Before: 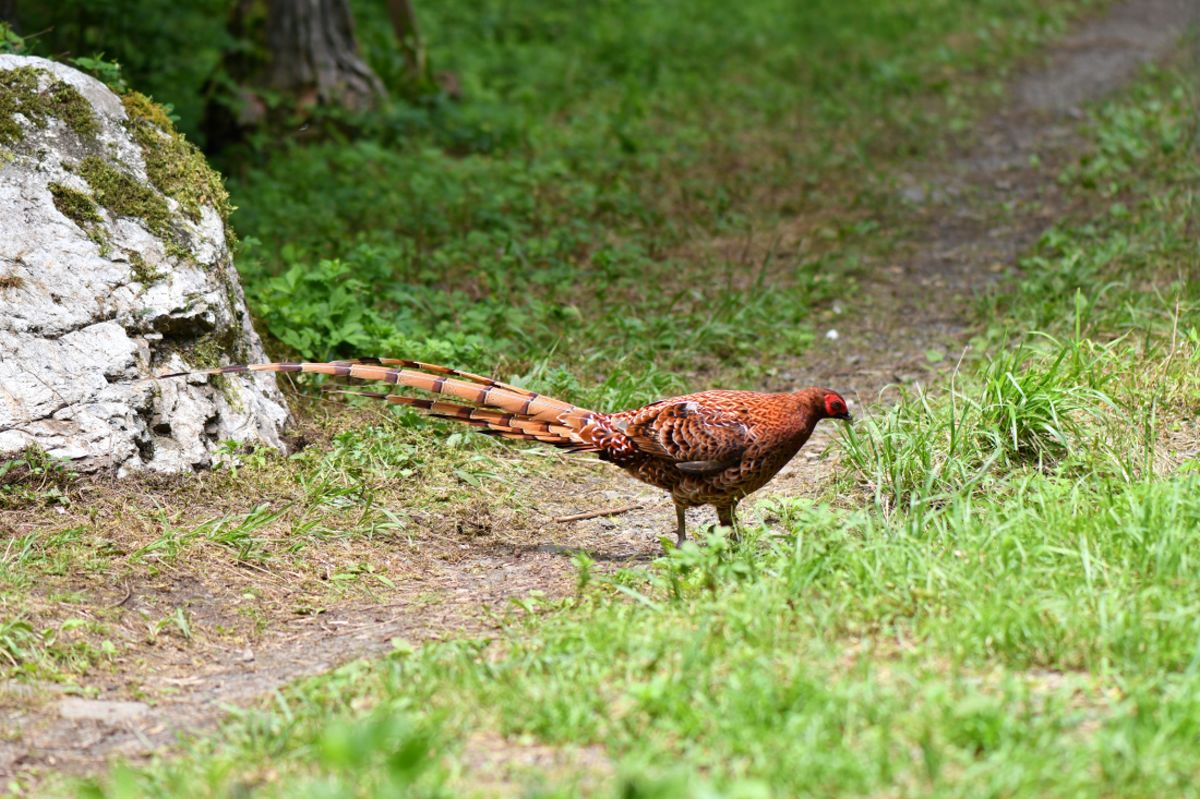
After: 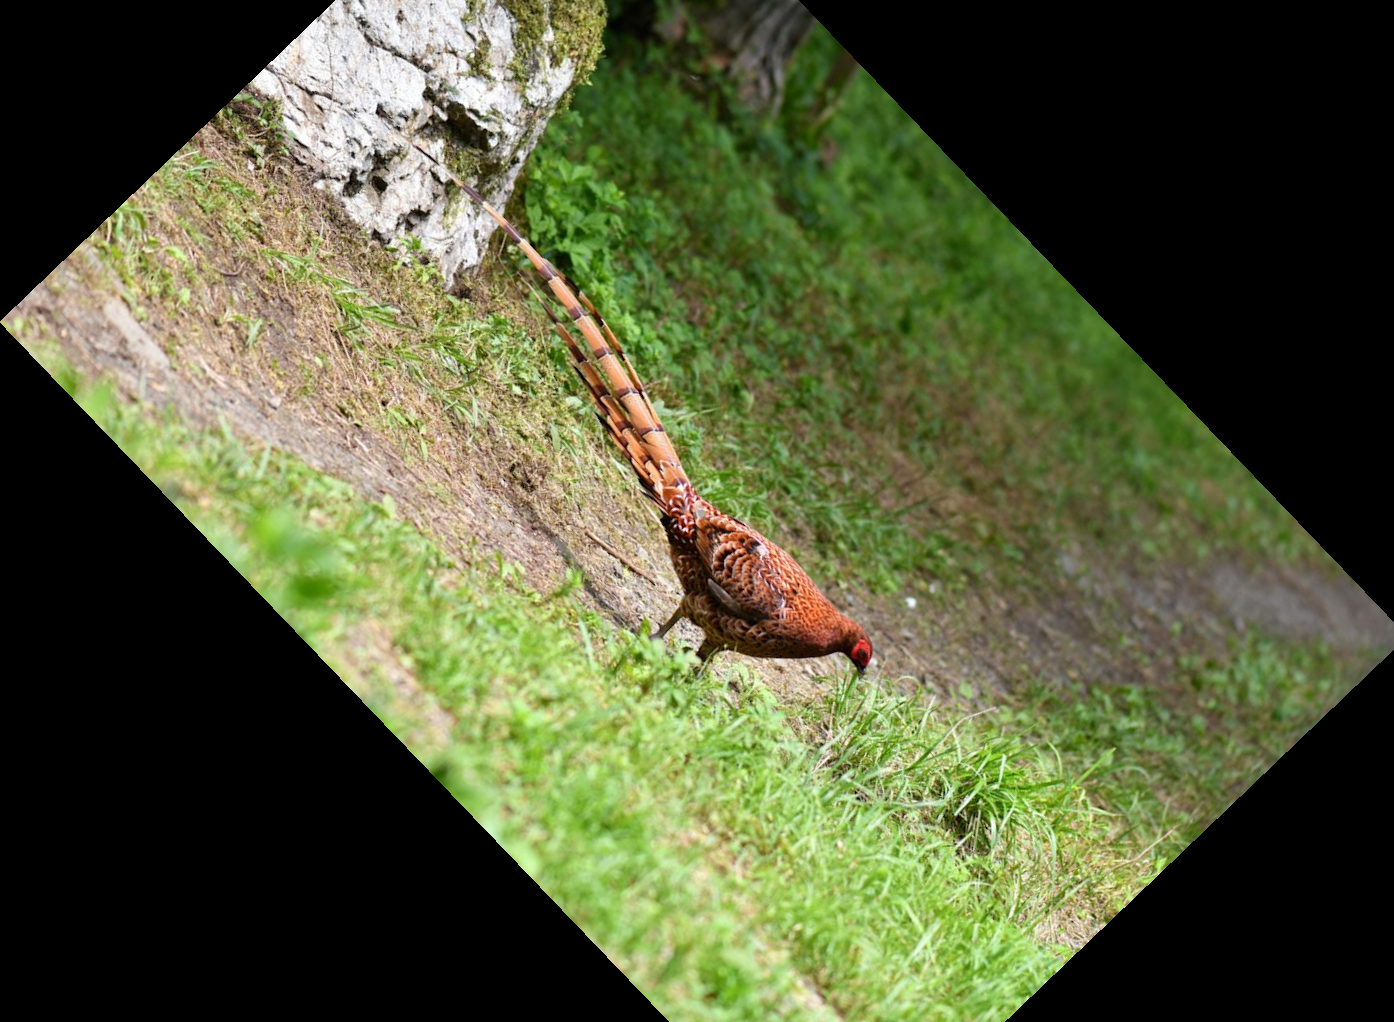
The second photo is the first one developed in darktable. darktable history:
crop and rotate: angle -46.26°, top 16.234%, right 0.912%, bottom 11.704%
white balance: emerald 1
